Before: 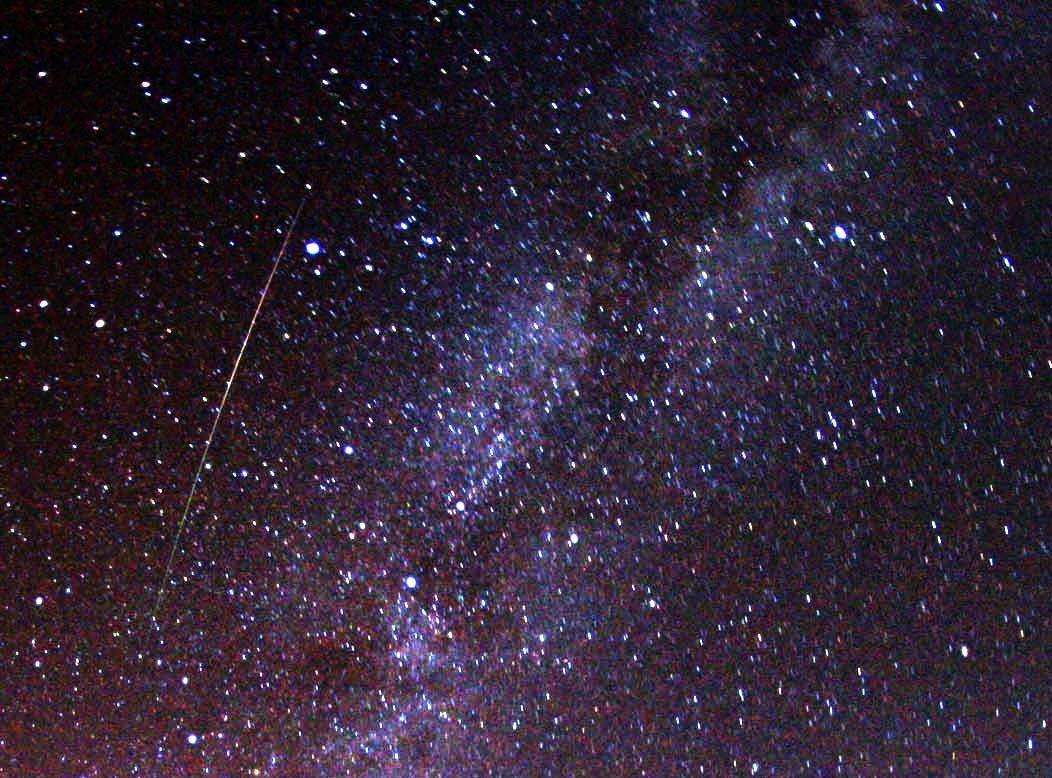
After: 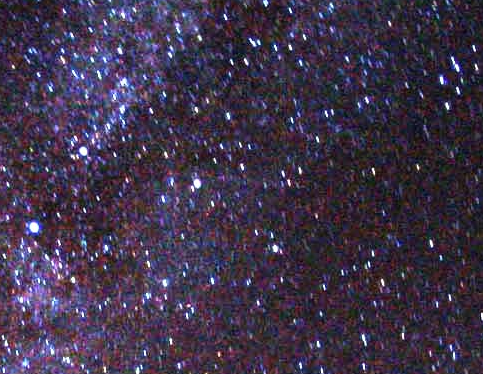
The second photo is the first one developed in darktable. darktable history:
crop: left 35.851%, top 45.694%, right 18.218%, bottom 6.16%
